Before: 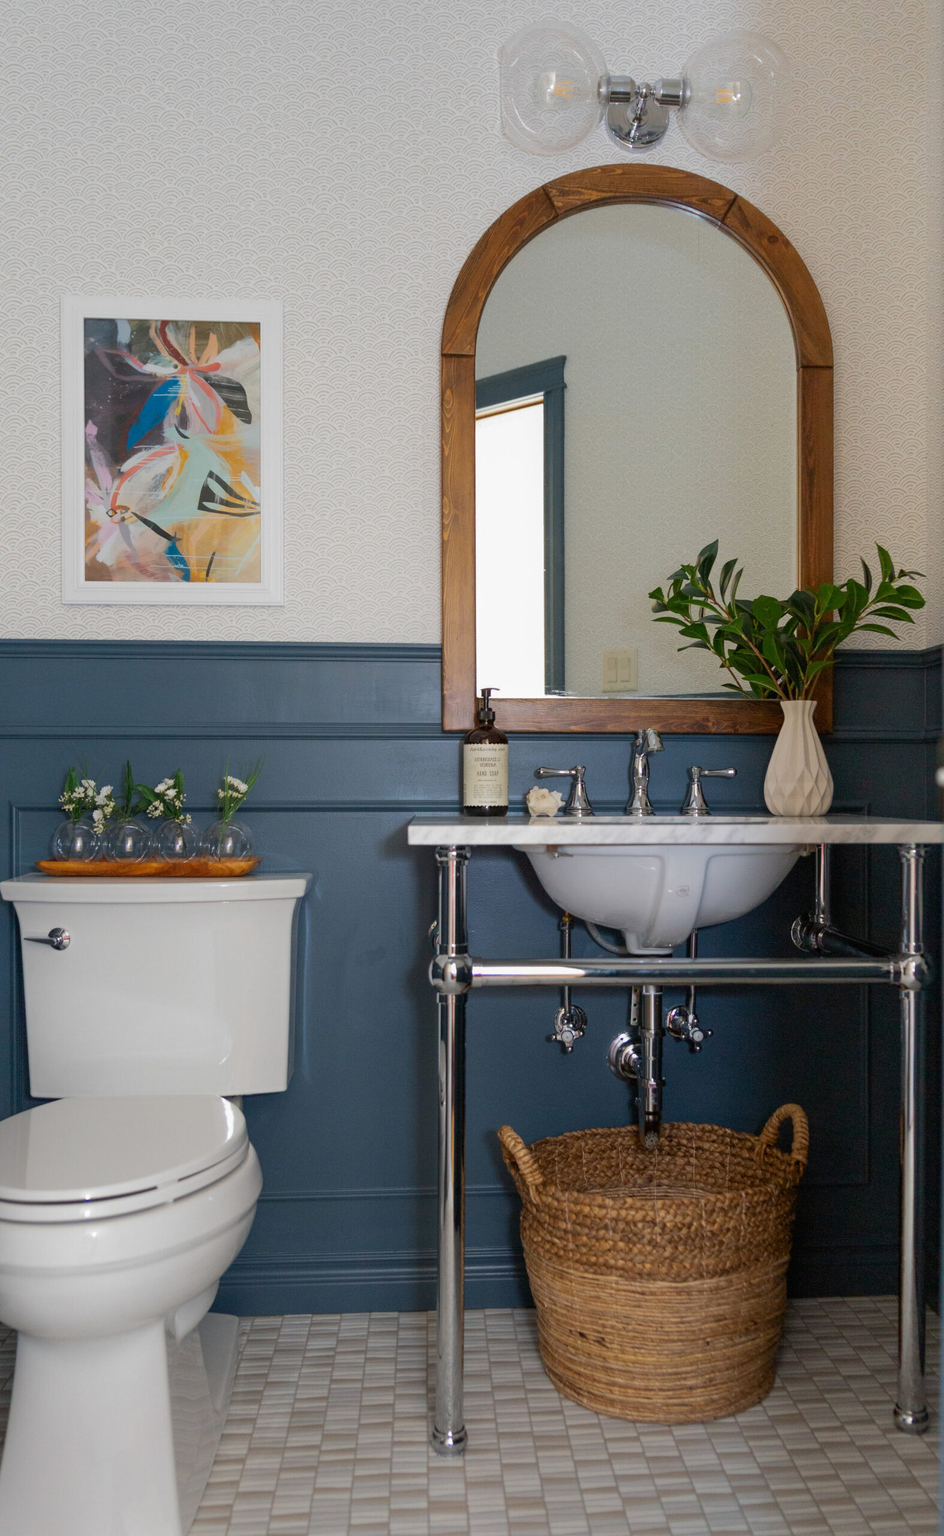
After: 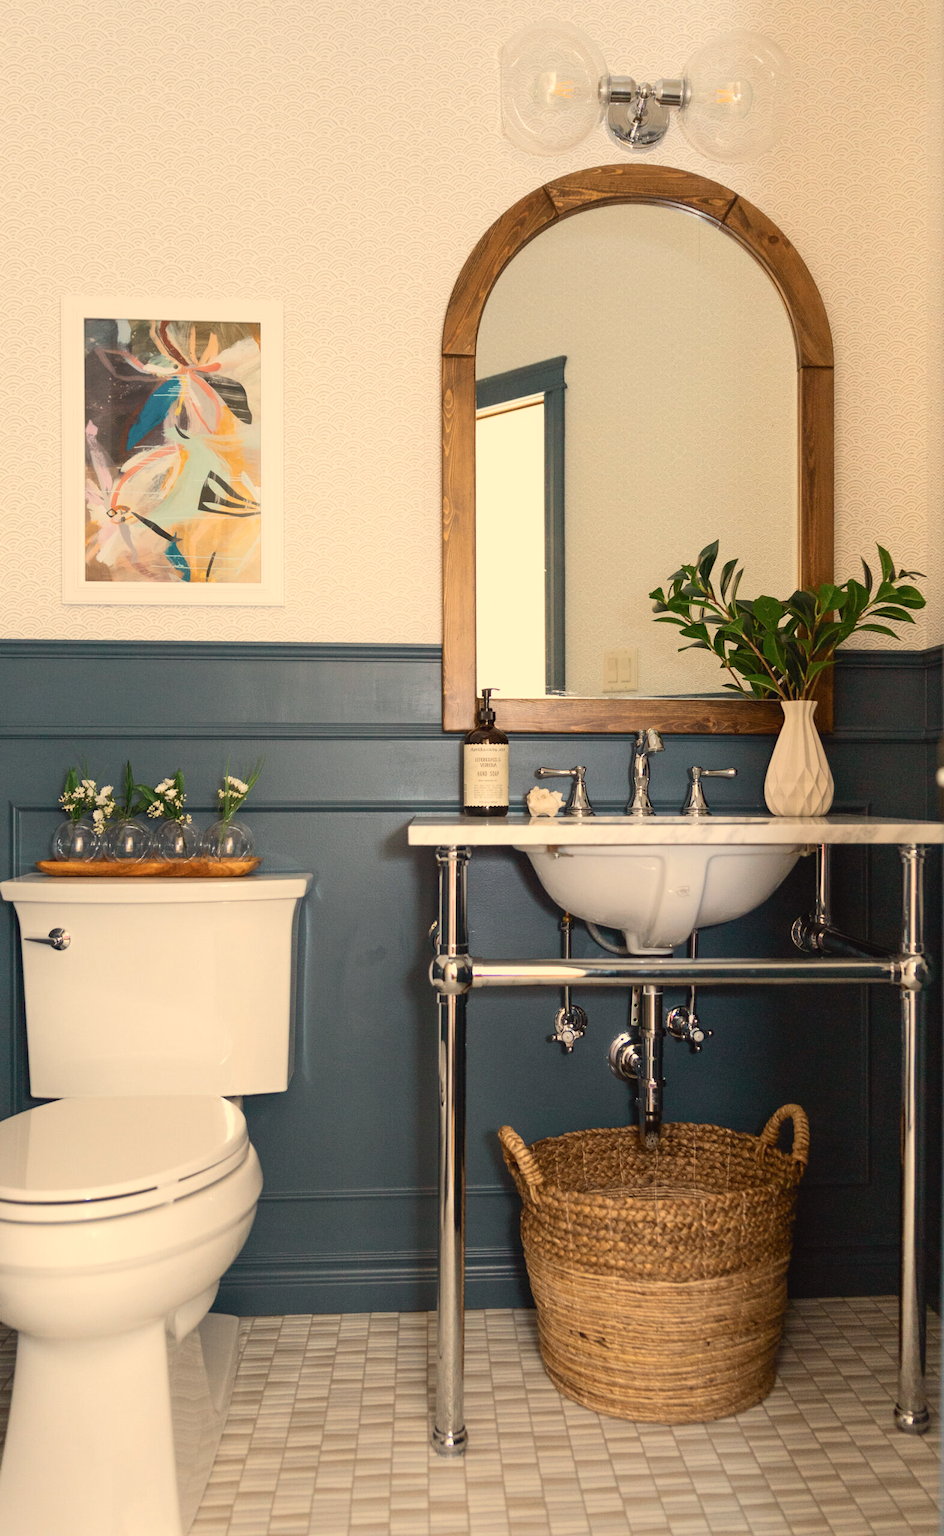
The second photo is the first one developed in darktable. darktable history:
tone curve: curves: ch0 [(0.003, 0.029) (0.202, 0.232) (0.46, 0.56) (0.611, 0.739) (0.843, 0.941) (1, 0.99)]; ch1 [(0, 0) (0.35, 0.356) (0.45, 0.453) (0.508, 0.515) (0.617, 0.601) (1, 1)]; ch2 [(0, 0) (0.456, 0.469) (0.5, 0.5) (0.556, 0.566) (0.635, 0.642) (1, 1)], color space Lab, independent channels, preserve colors none
white balance: red 1.123, blue 0.83
